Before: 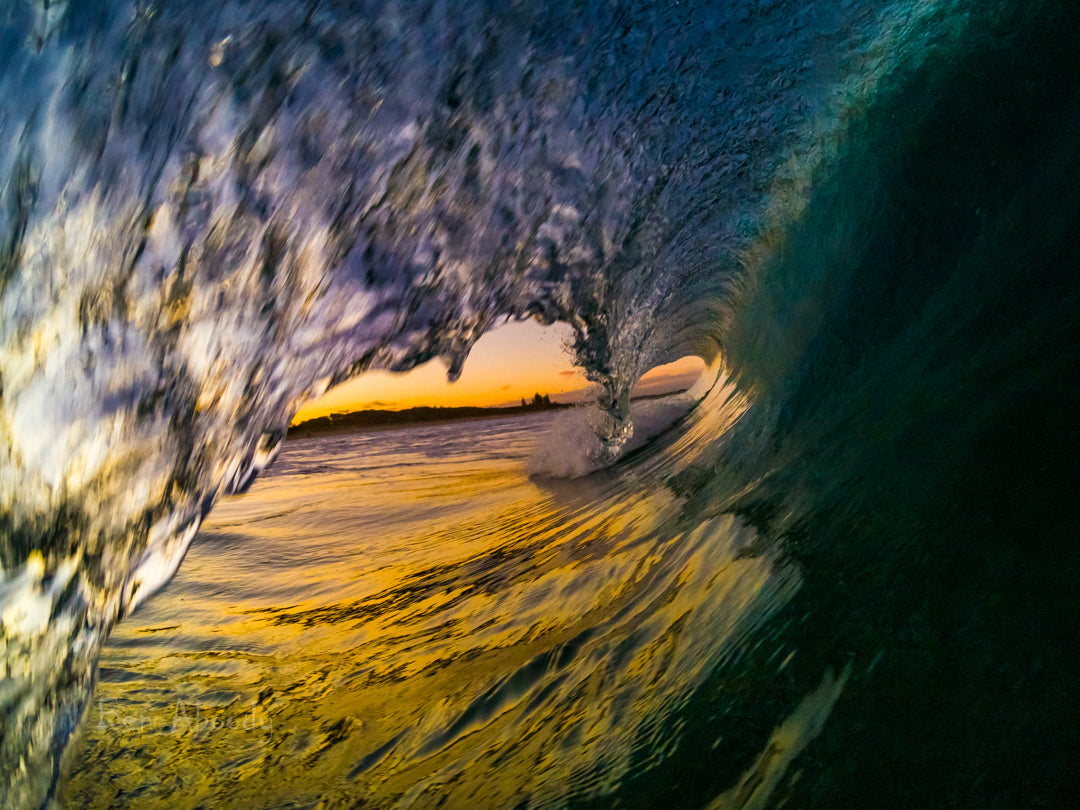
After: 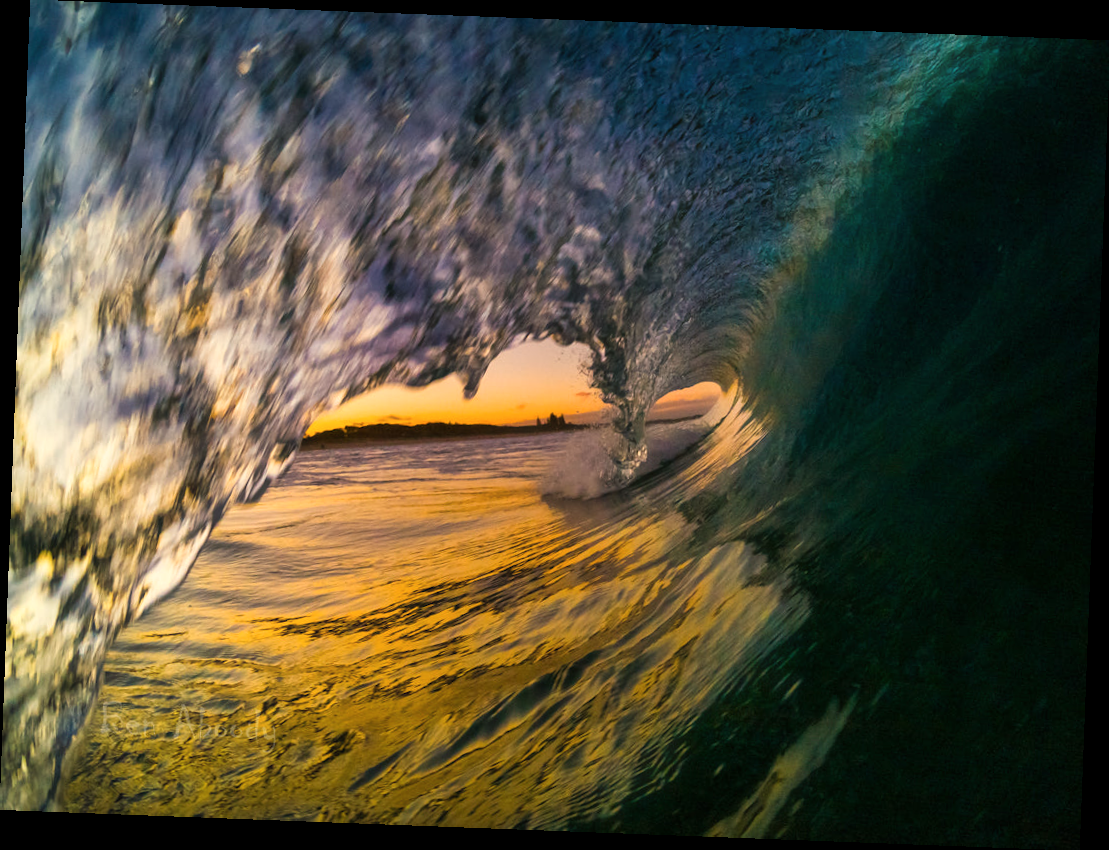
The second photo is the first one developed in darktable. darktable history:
haze removal: strength -0.1, adaptive false
white balance: red 1.045, blue 0.932
rotate and perspective: rotation 2.17°, automatic cropping off
